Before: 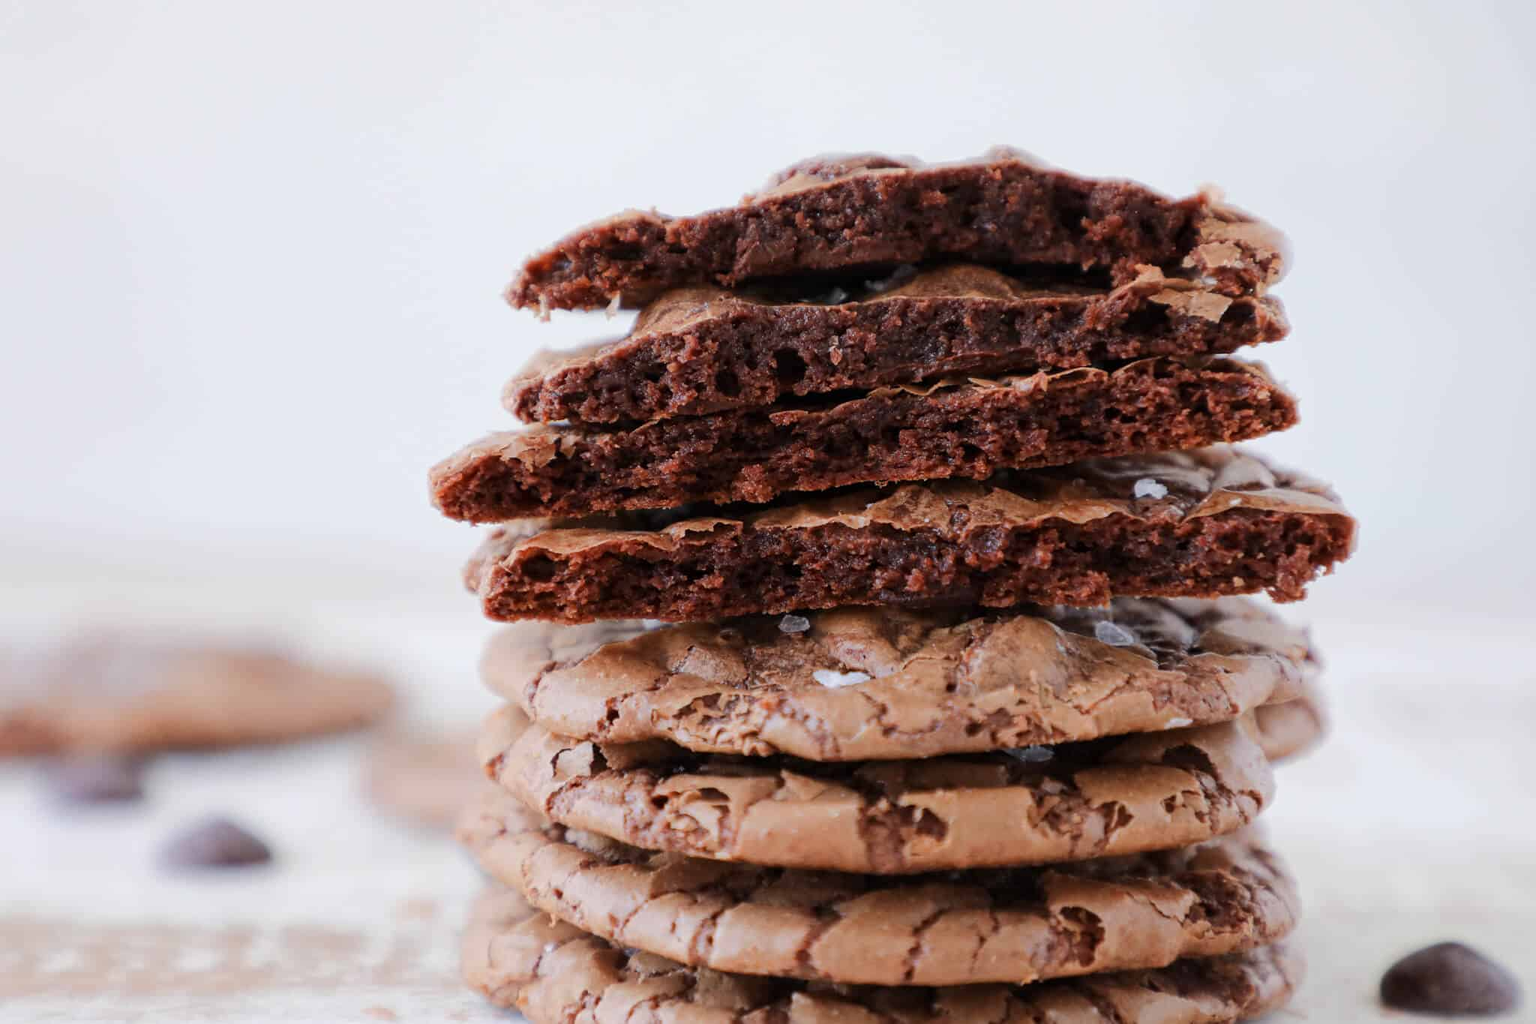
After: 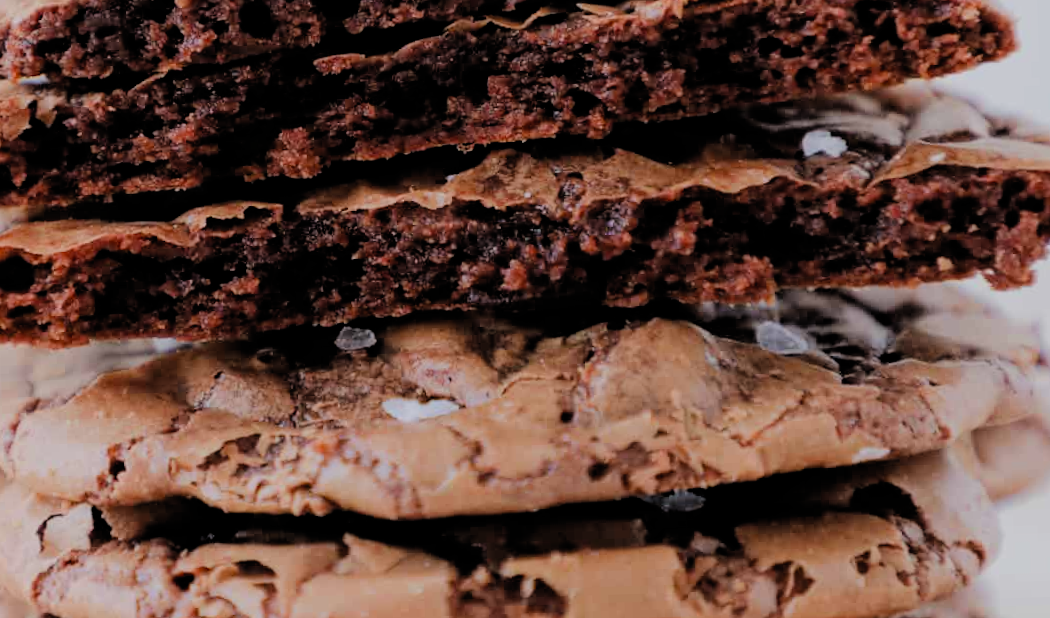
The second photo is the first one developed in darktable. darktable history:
rotate and perspective: rotation -1.77°, lens shift (horizontal) 0.004, automatic cropping off
crop: left 35.03%, top 36.625%, right 14.663%, bottom 20.057%
filmic rgb: black relative exposure -4.58 EV, white relative exposure 4.8 EV, threshold 3 EV, hardness 2.36, latitude 36.07%, contrast 1.048, highlights saturation mix 1.32%, shadows ↔ highlights balance 1.25%, color science v4 (2020), enable highlight reconstruction true
